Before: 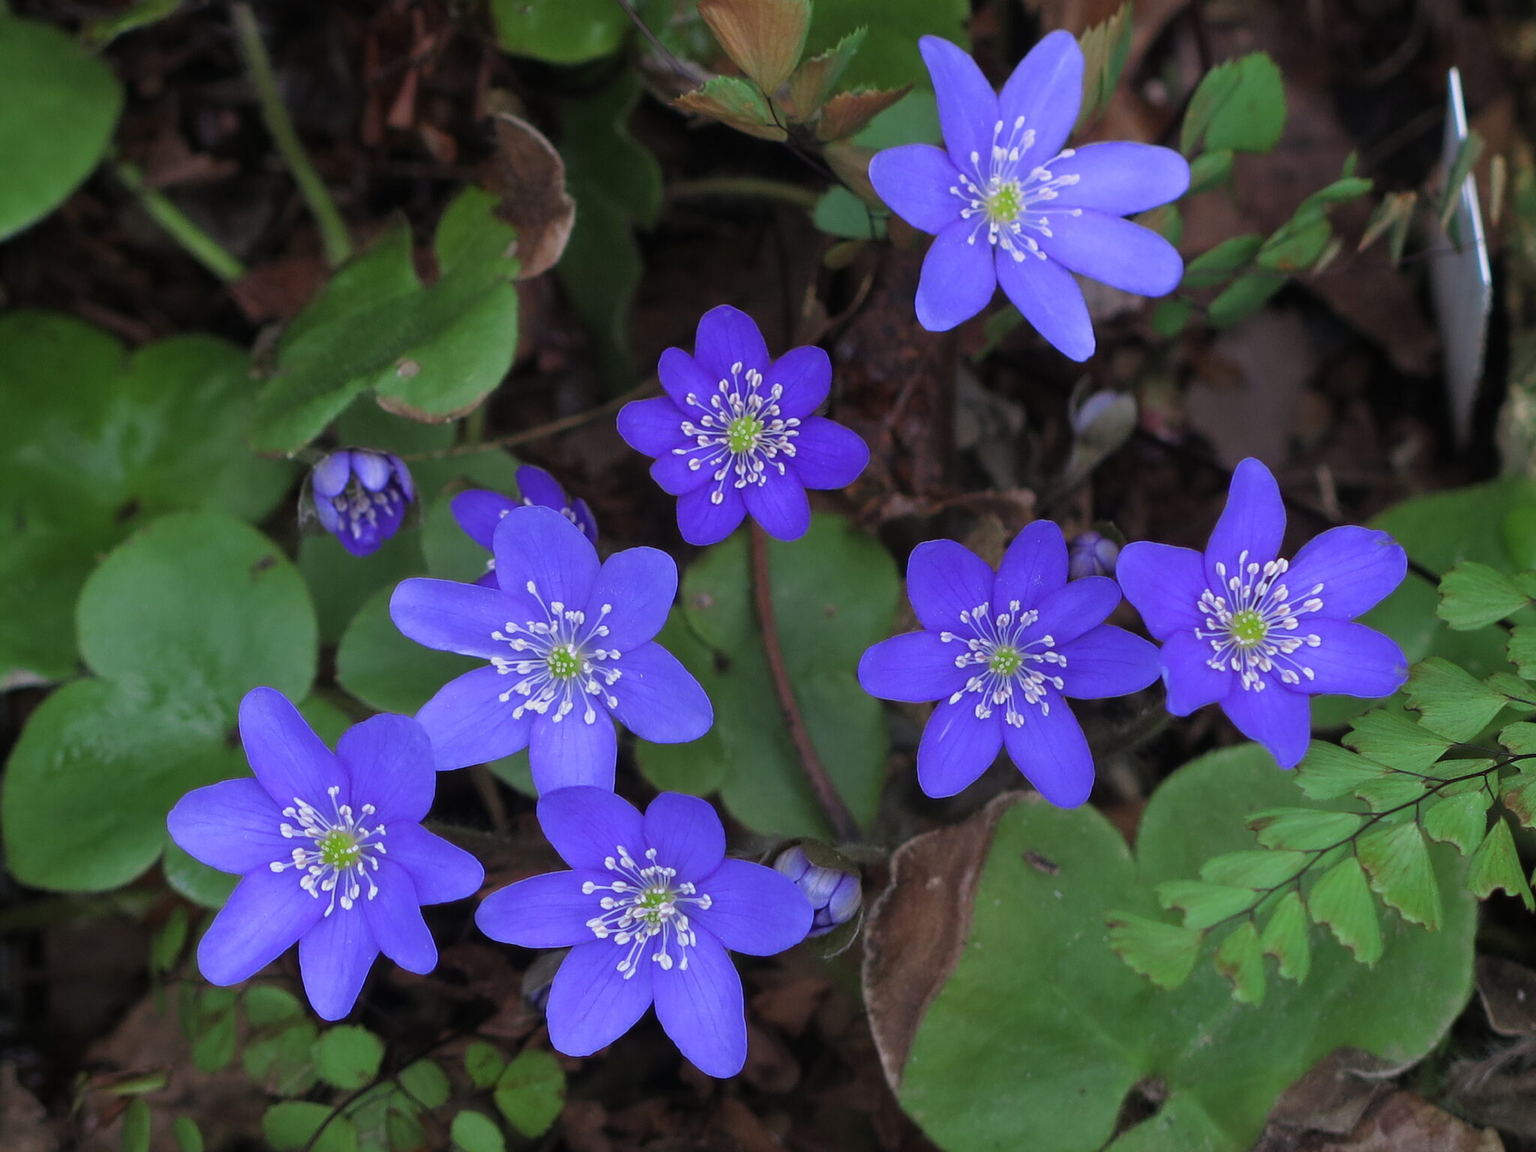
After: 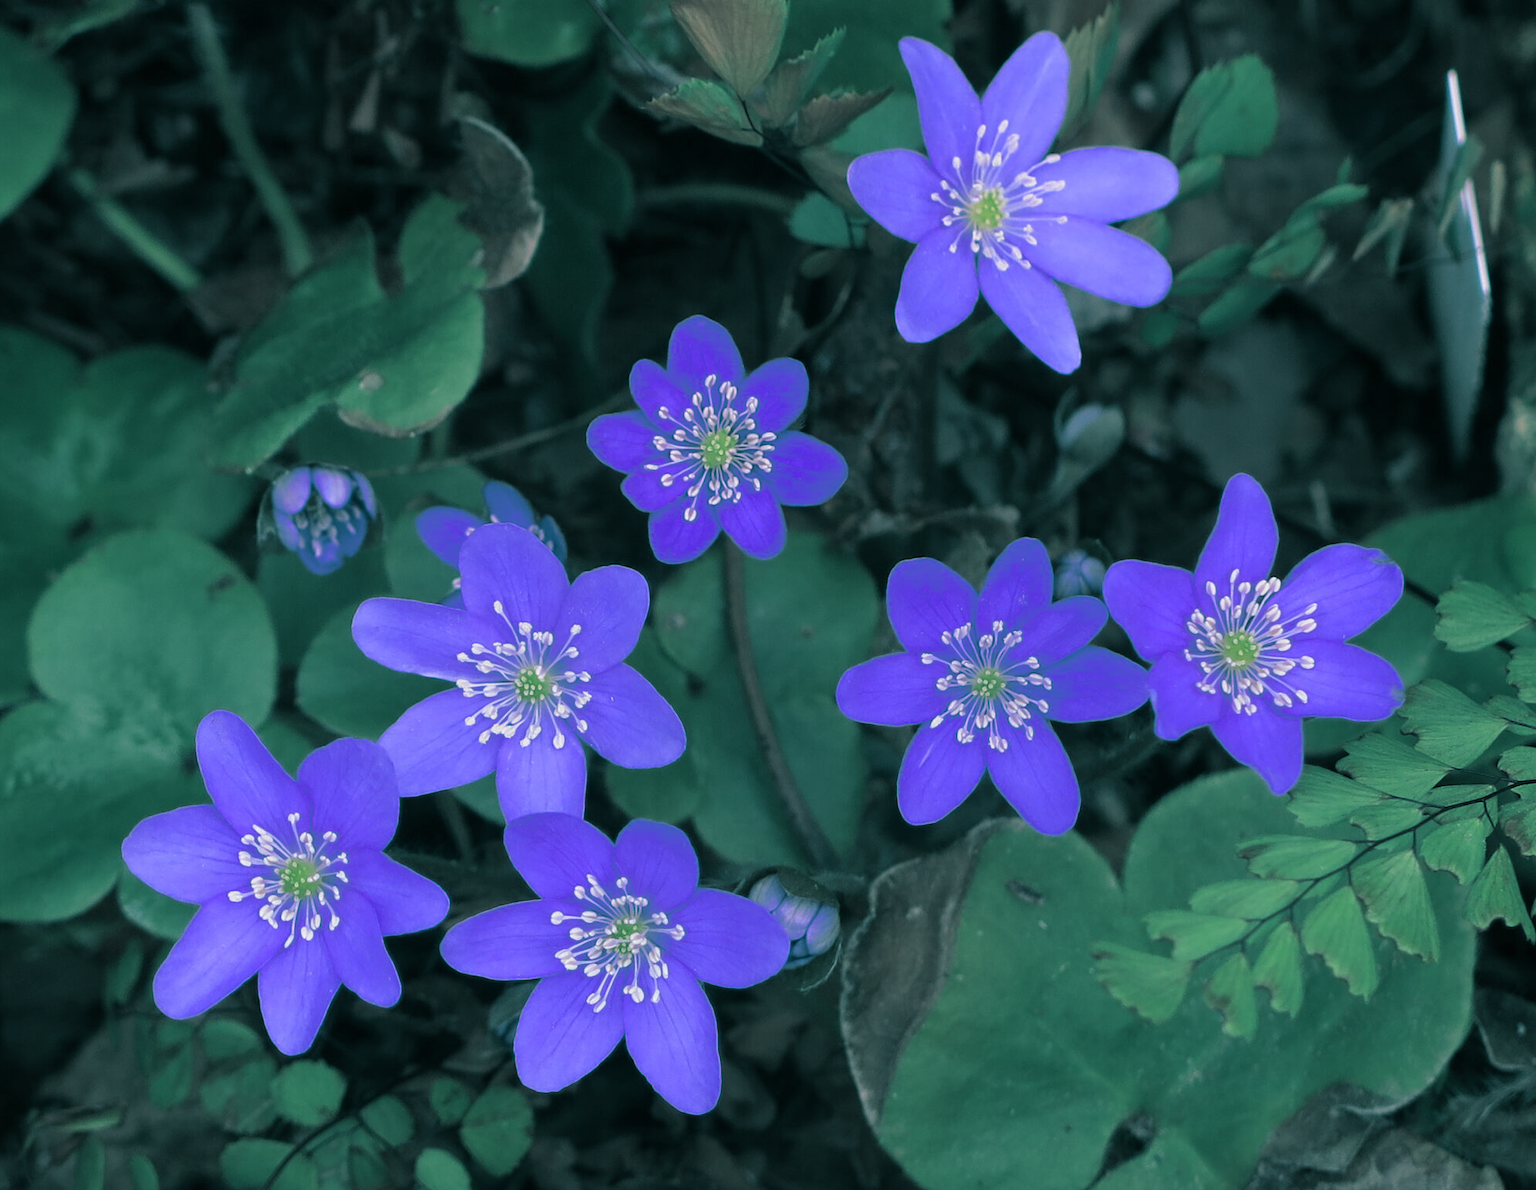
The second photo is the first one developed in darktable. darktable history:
split-toning: shadows › hue 186.43°, highlights › hue 49.29°, compress 30.29%
crop and rotate: left 3.238%
